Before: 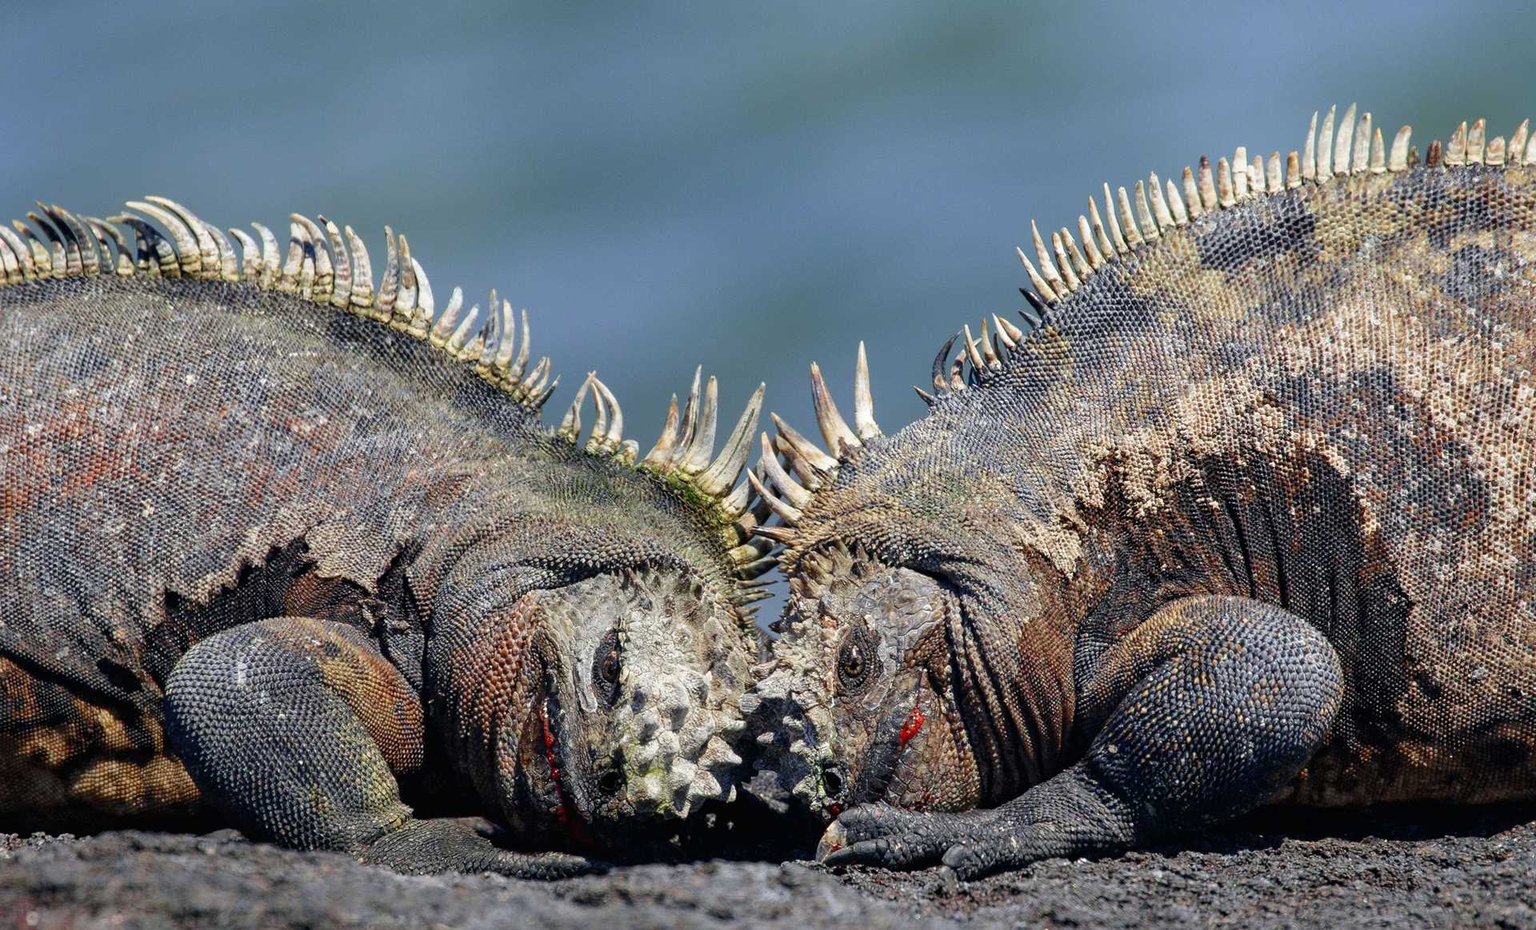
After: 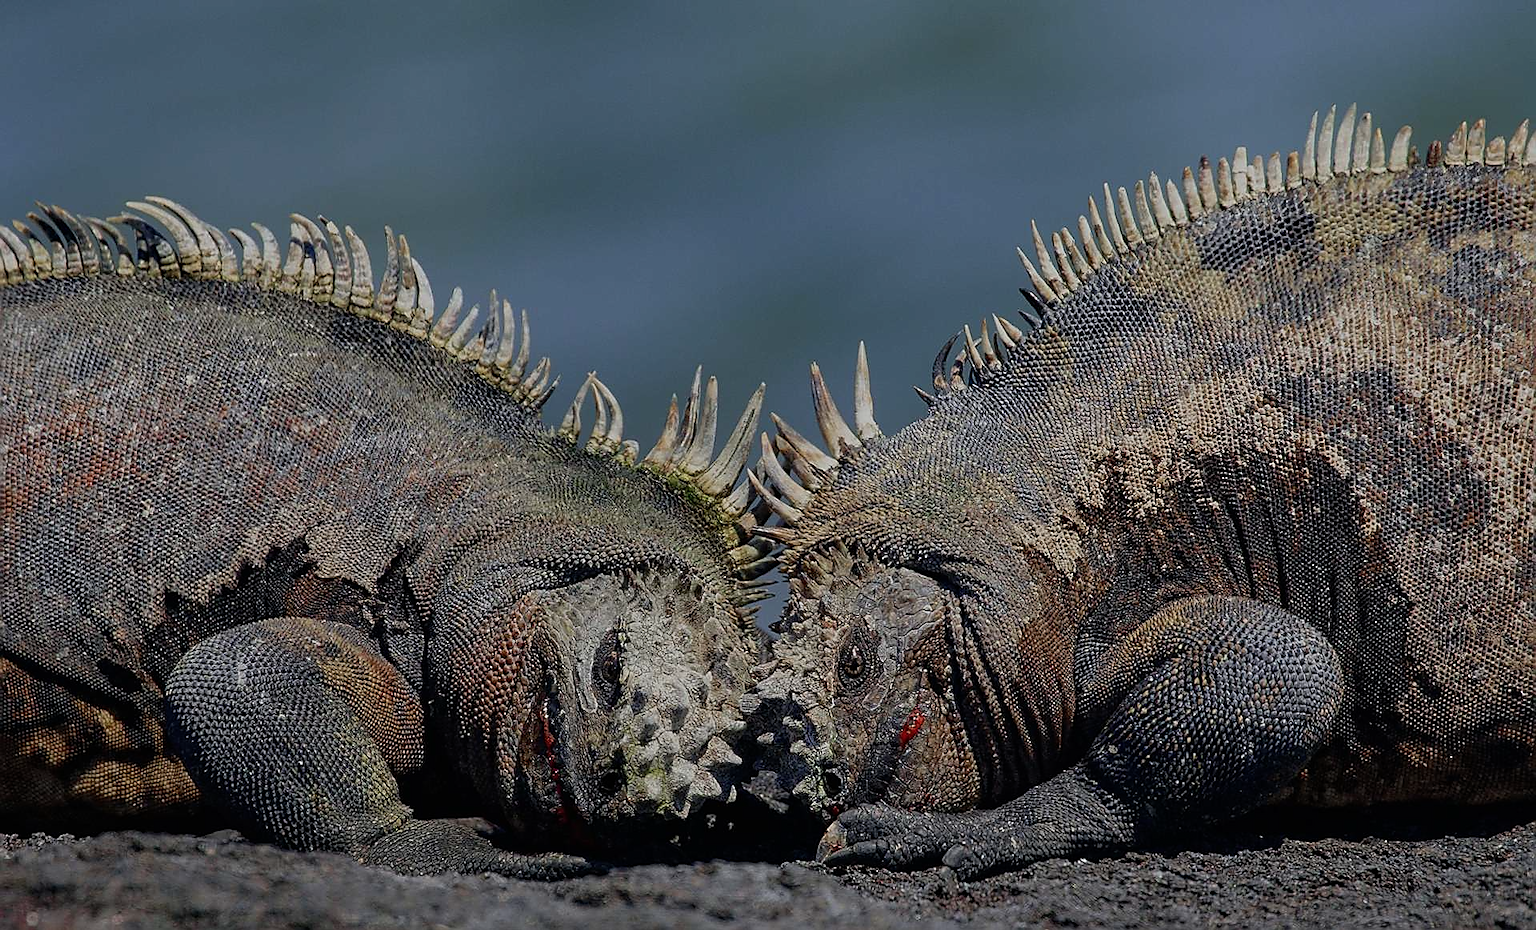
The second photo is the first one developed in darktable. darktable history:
exposure: exposure -1 EV, compensate highlight preservation false
sharpen: radius 1.4, amount 1.25, threshold 0.7
